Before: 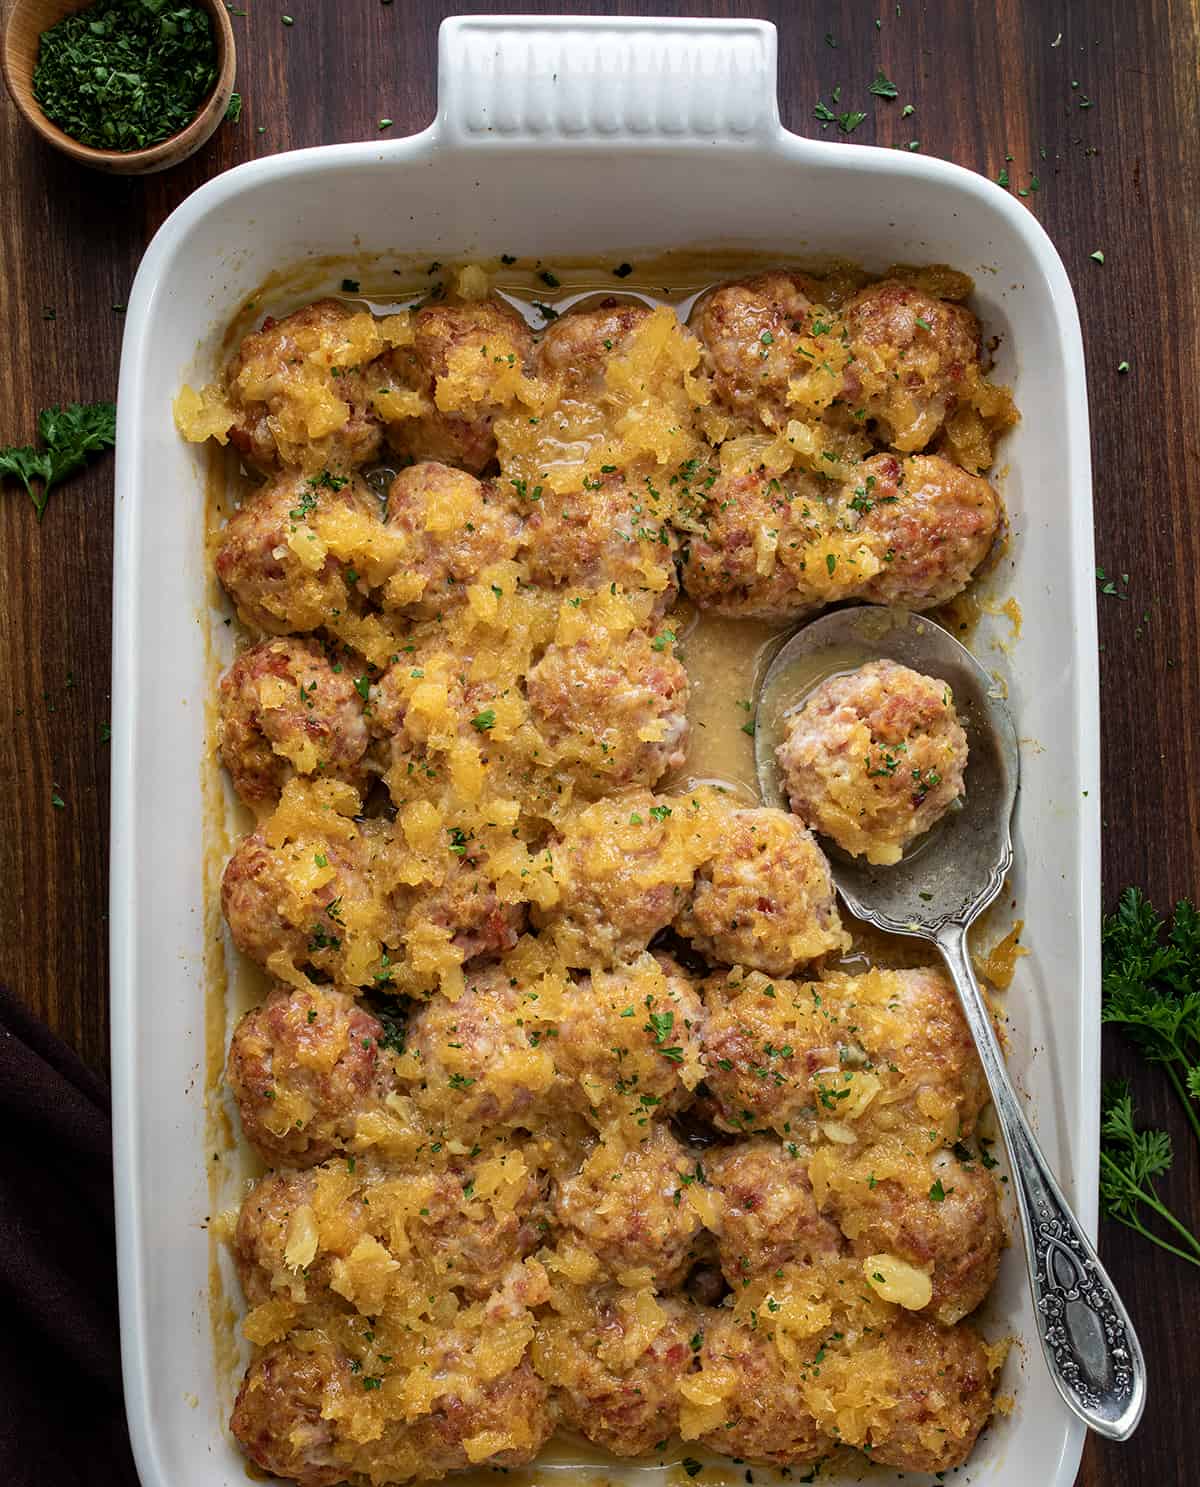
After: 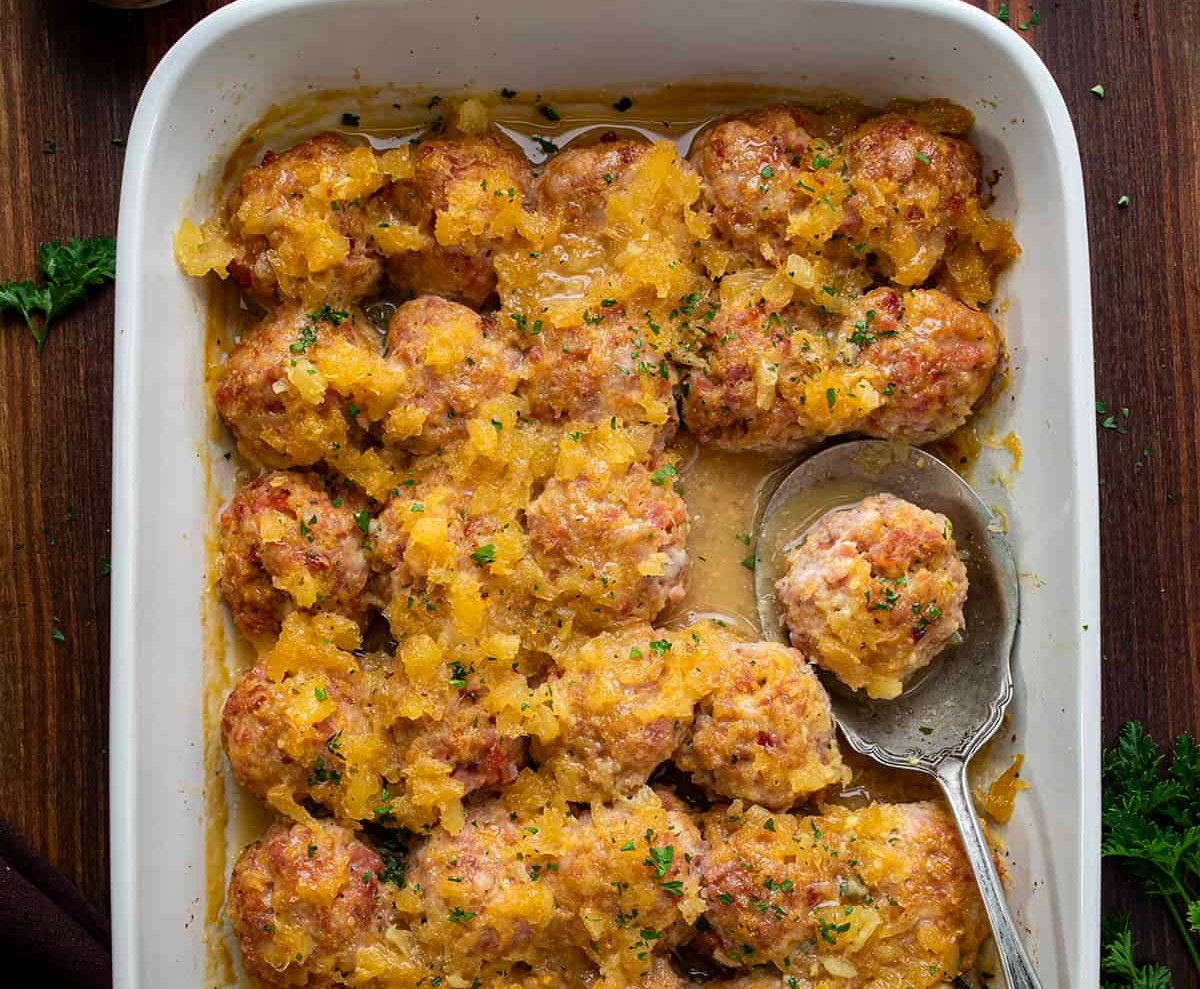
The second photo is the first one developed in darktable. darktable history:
crop: top 11.173%, bottom 22.293%
